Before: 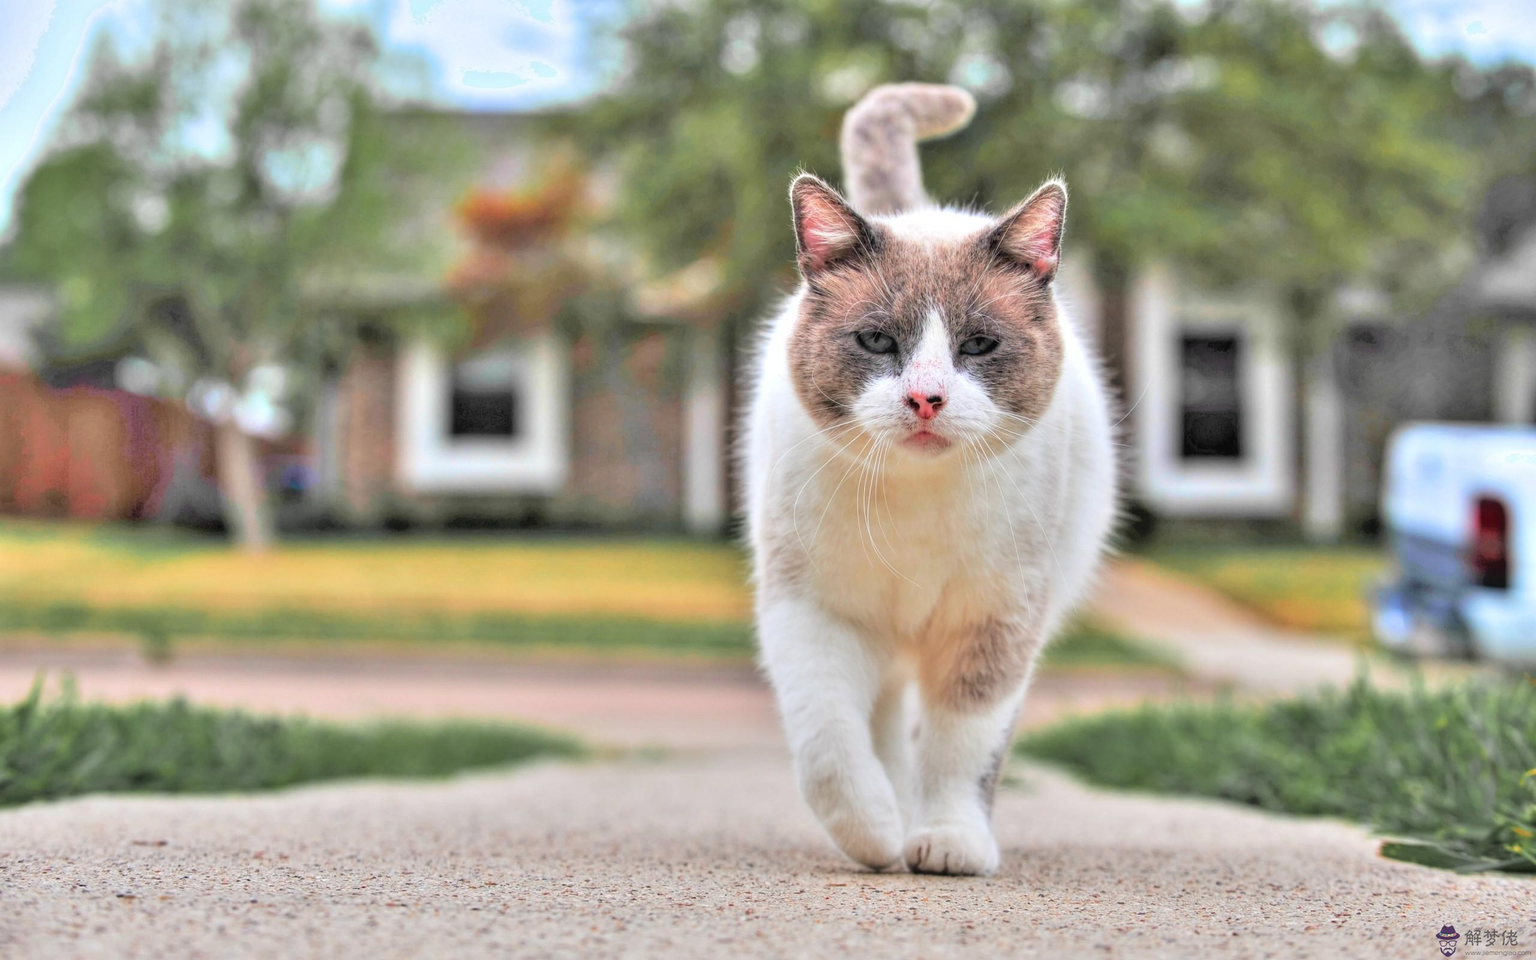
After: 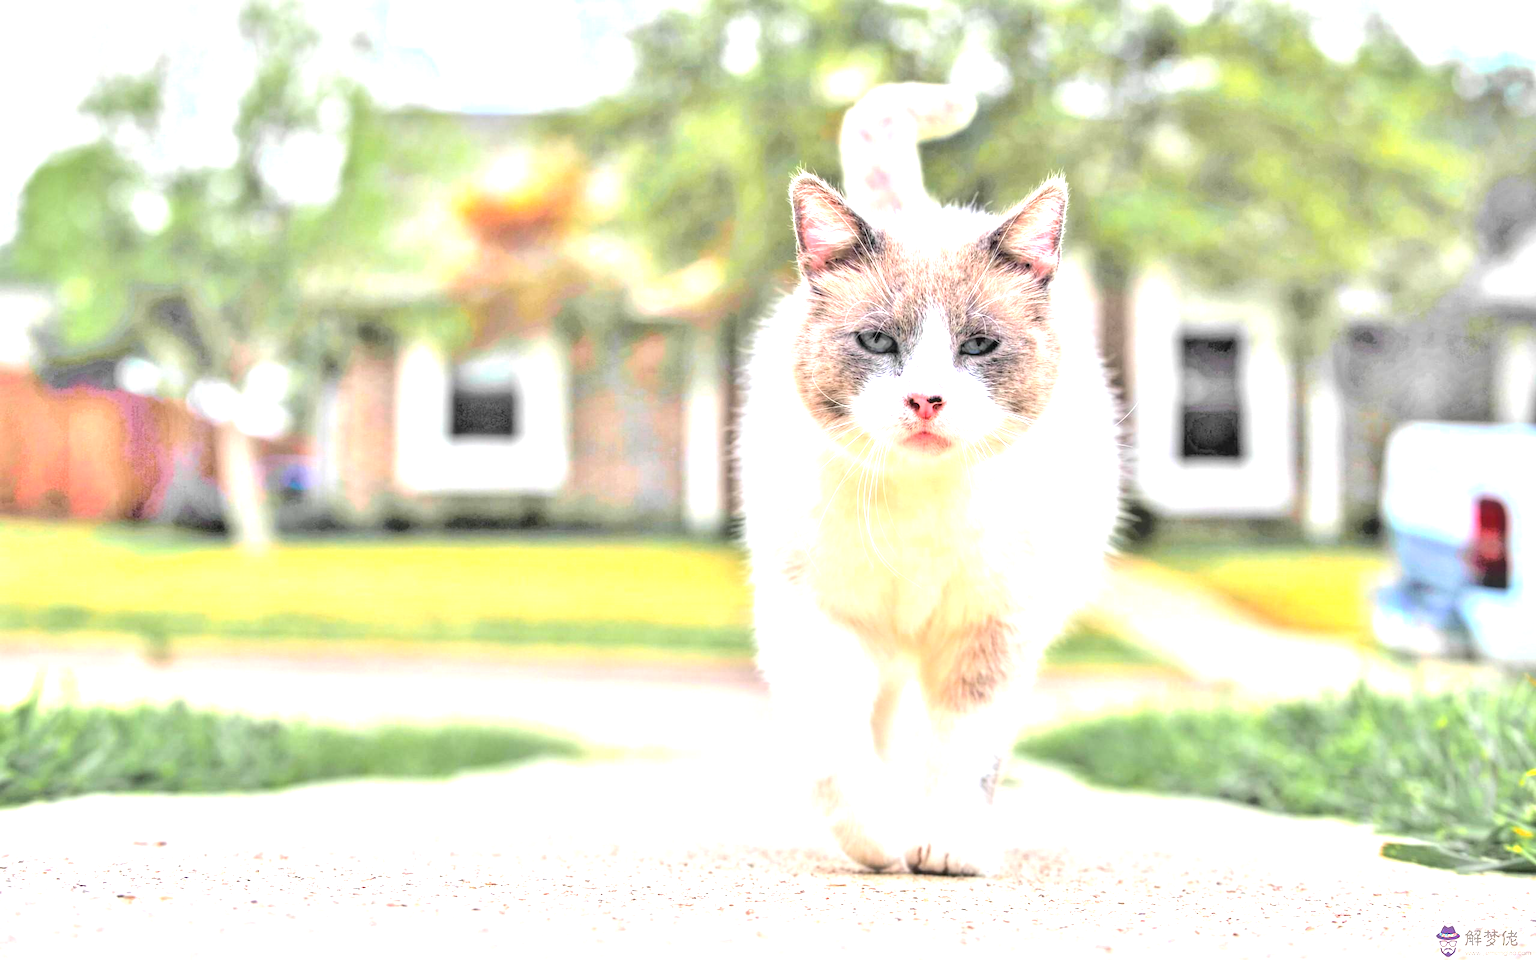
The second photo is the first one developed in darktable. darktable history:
contrast brightness saturation: brightness 0.118
contrast equalizer: y [[0.6 ×6], [0.55 ×6], [0 ×6], [0 ×6], [0 ×6]], mix 0.148
color balance rgb: linear chroma grading › global chroma 15.374%, perceptual saturation grading › global saturation 0.24%
exposure: exposure 1.484 EV, compensate exposure bias true, compensate highlight preservation false
